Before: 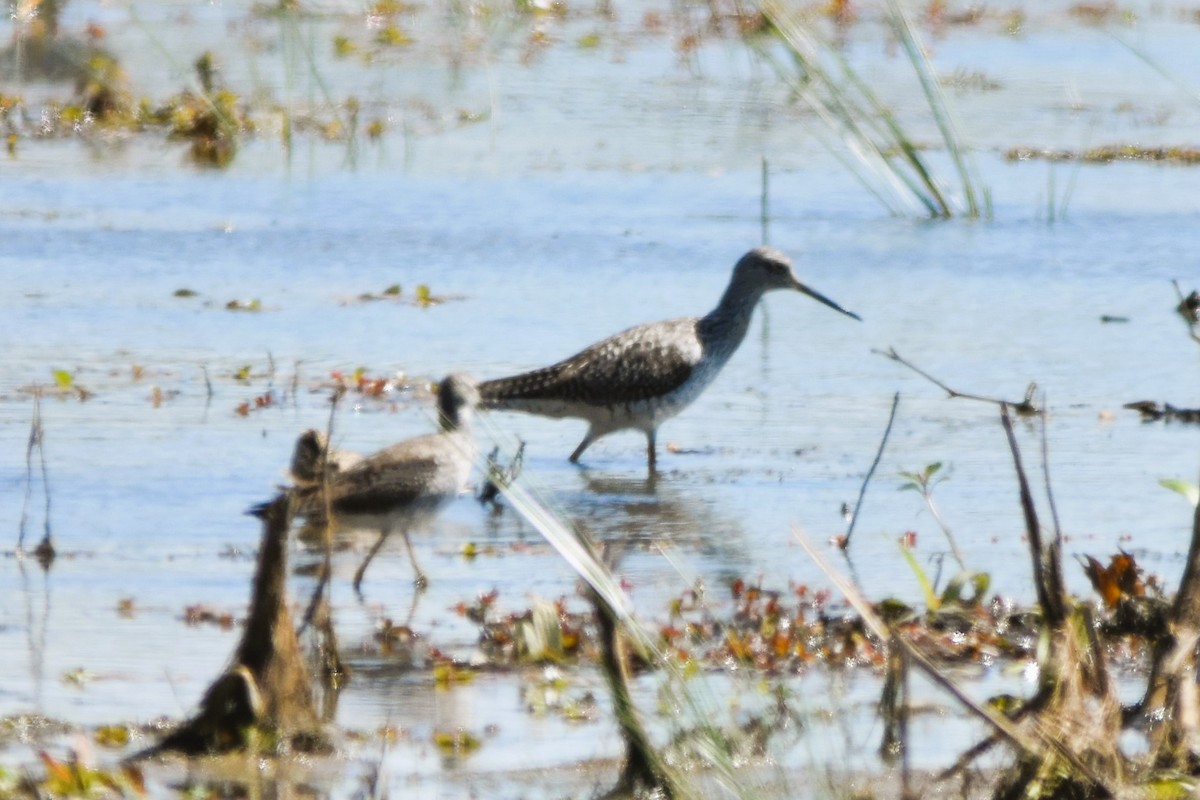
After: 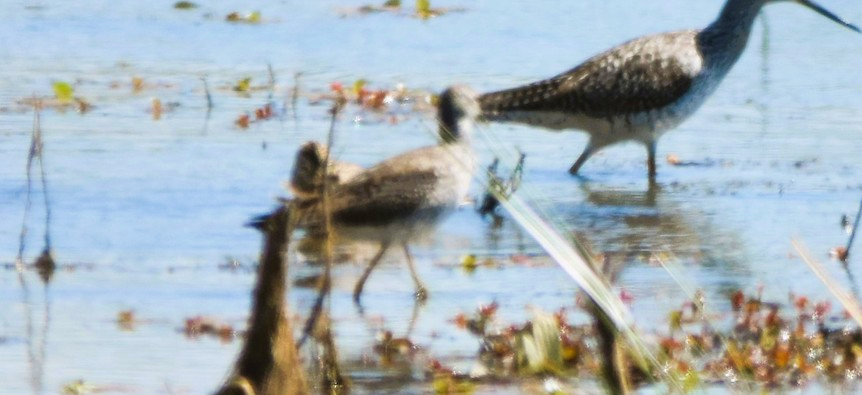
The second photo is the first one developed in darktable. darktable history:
velvia: strength 39.78%
crop: top 36.09%, right 28.131%, bottom 14.486%
